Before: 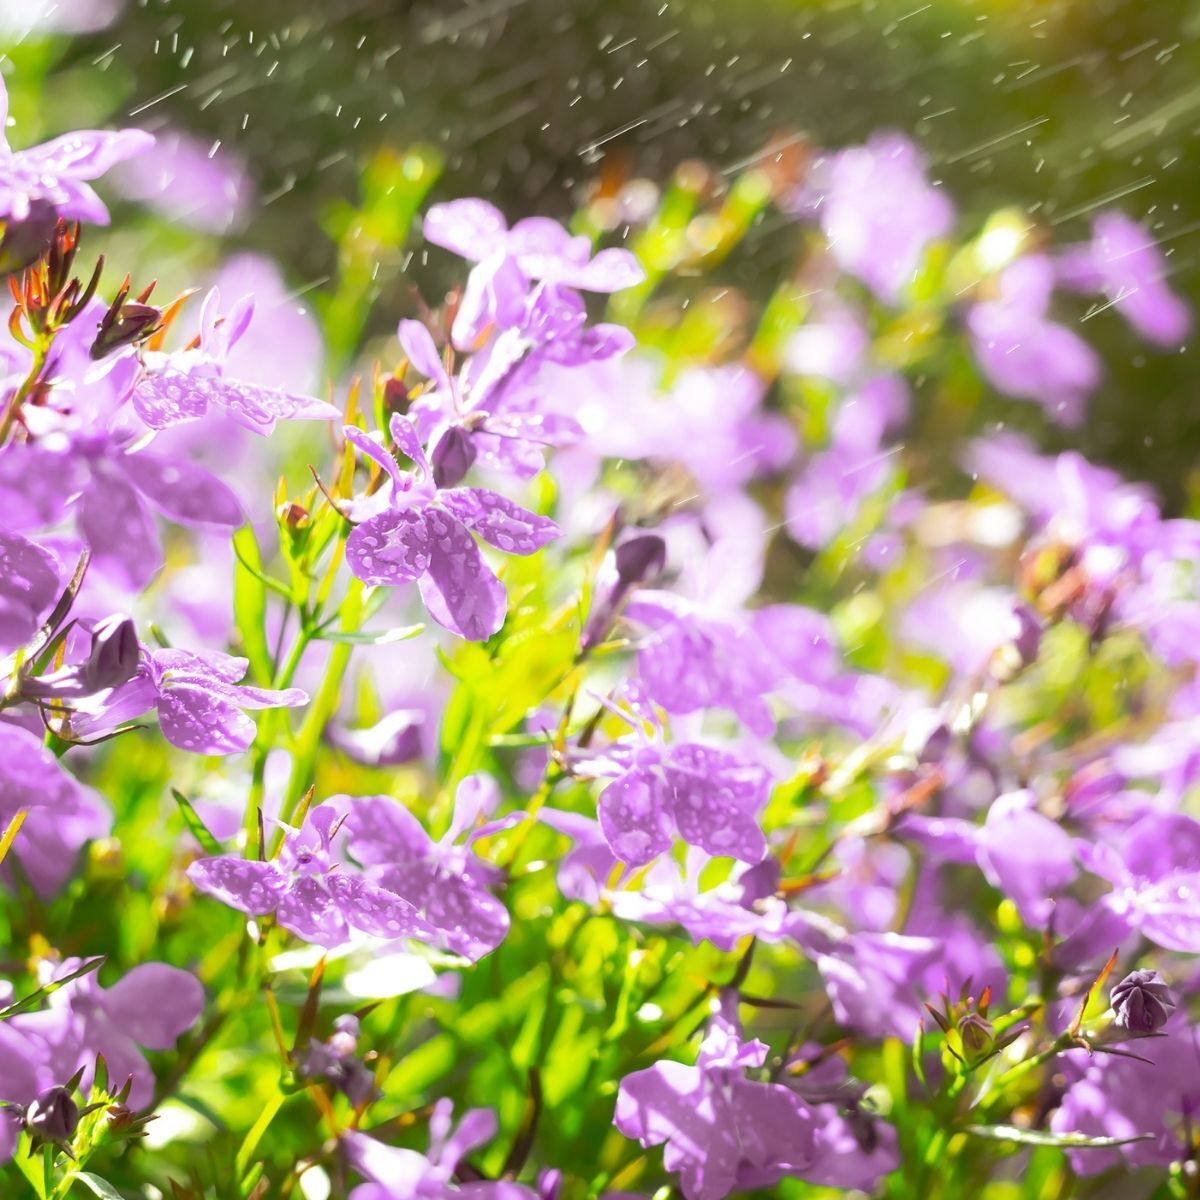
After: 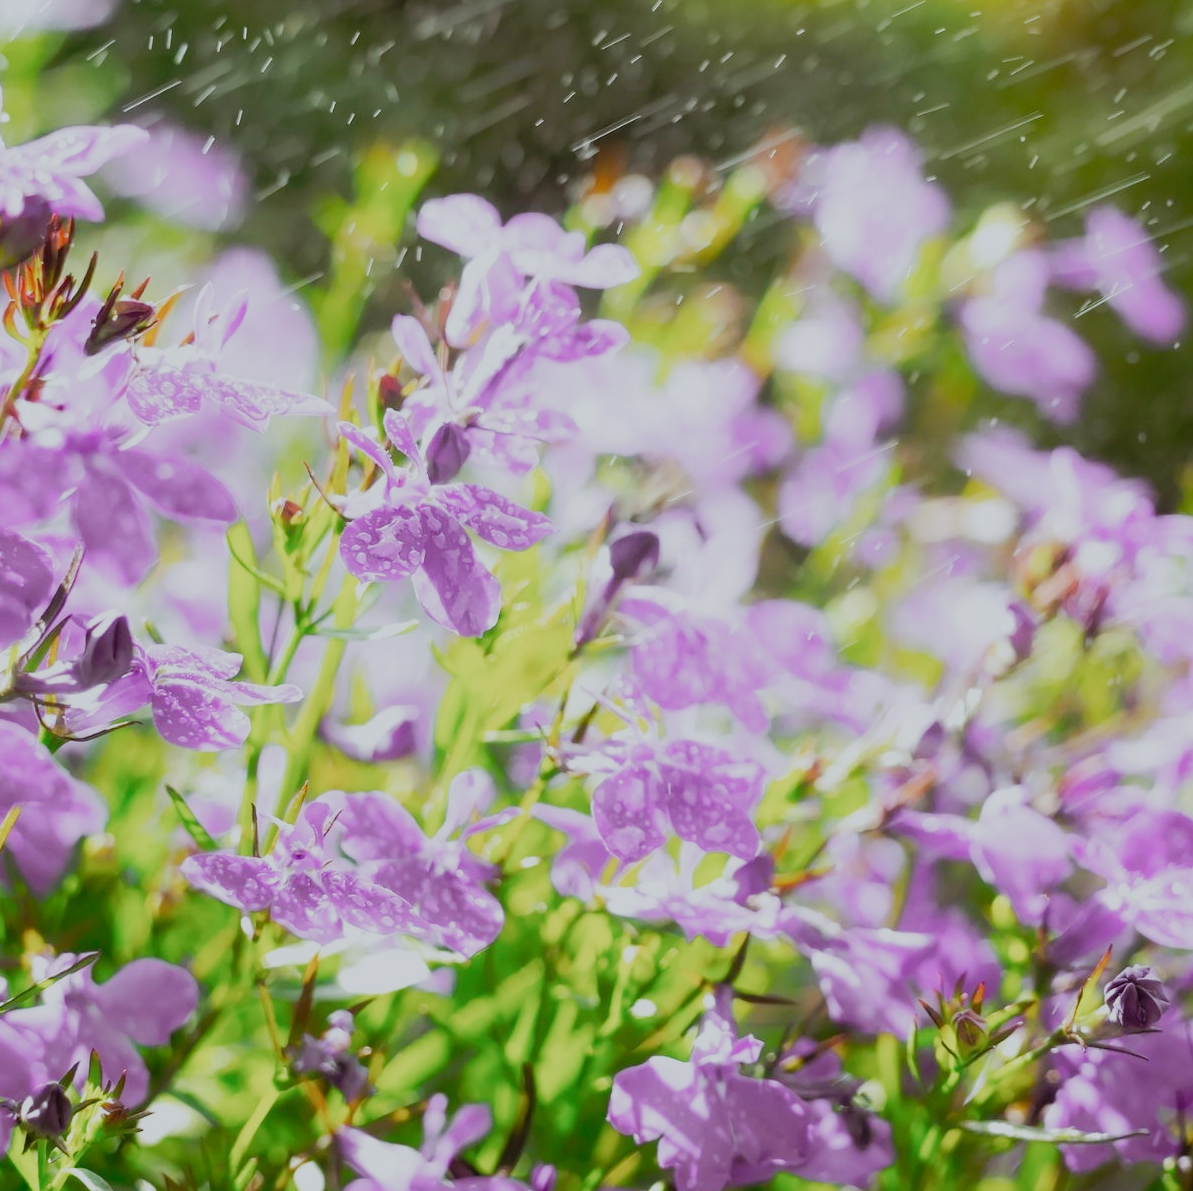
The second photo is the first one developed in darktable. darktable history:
crop and rotate: left 0.535%, top 0.383%, bottom 0.301%
filmic rgb: black relative exposure -7.65 EV, white relative exposure 4.56 EV, hardness 3.61, preserve chrominance no, color science v5 (2021), contrast in shadows safe, contrast in highlights safe
color calibration: illuminant custom, x 0.368, y 0.373, temperature 4338.34 K
